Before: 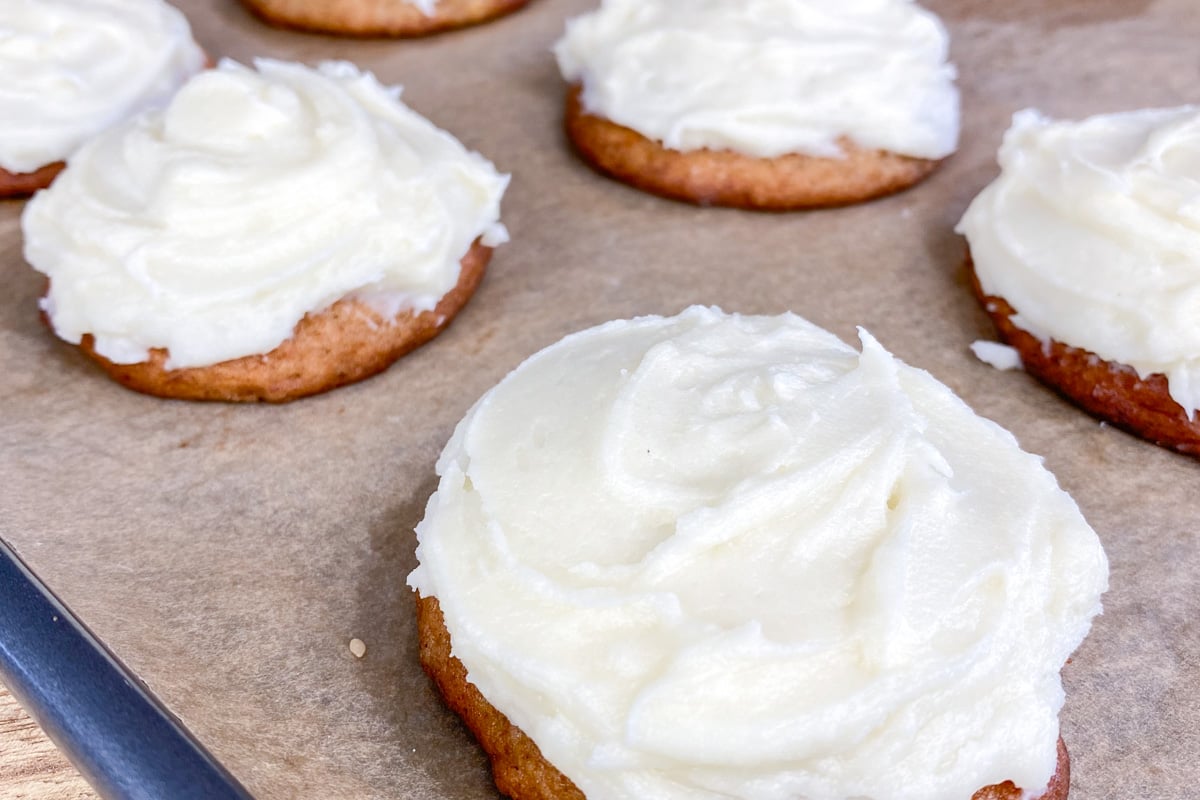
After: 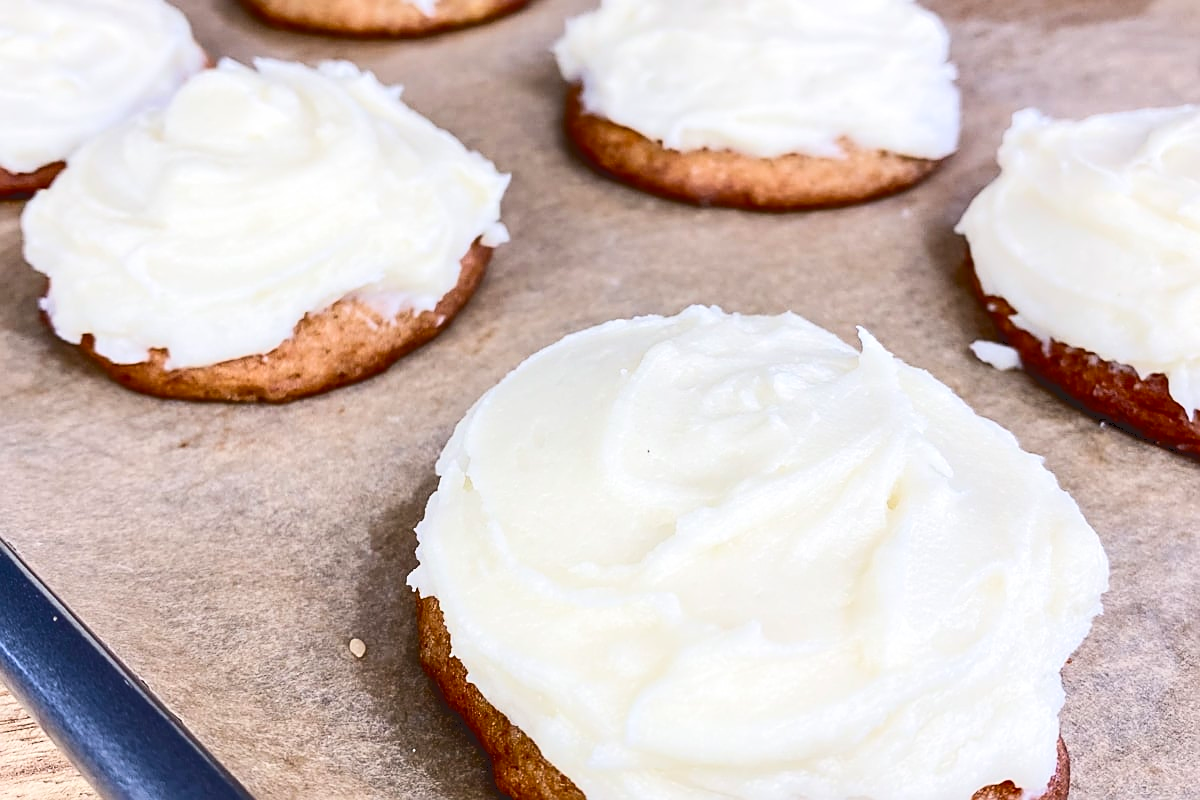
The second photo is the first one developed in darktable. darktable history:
velvia: strength 14.6%
sharpen: on, module defaults
tone curve: curves: ch0 [(0, 0) (0.003, 0.103) (0.011, 0.103) (0.025, 0.105) (0.044, 0.108) (0.069, 0.108) (0.1, 0.111) (0.136, 0.121) (0.177, 0.145) (0.224, 0.174) (0.277, 0.223) (0.335, 0.289) (0.399, 0.374) (0.468, 0.47) (0.543, 0.579) (0.623, 0.687) (0.709, 0.787) (0.801, 0.879) (0.898, 0.942) (1, 1)], color space Lab, independent channels, preserve colors none
